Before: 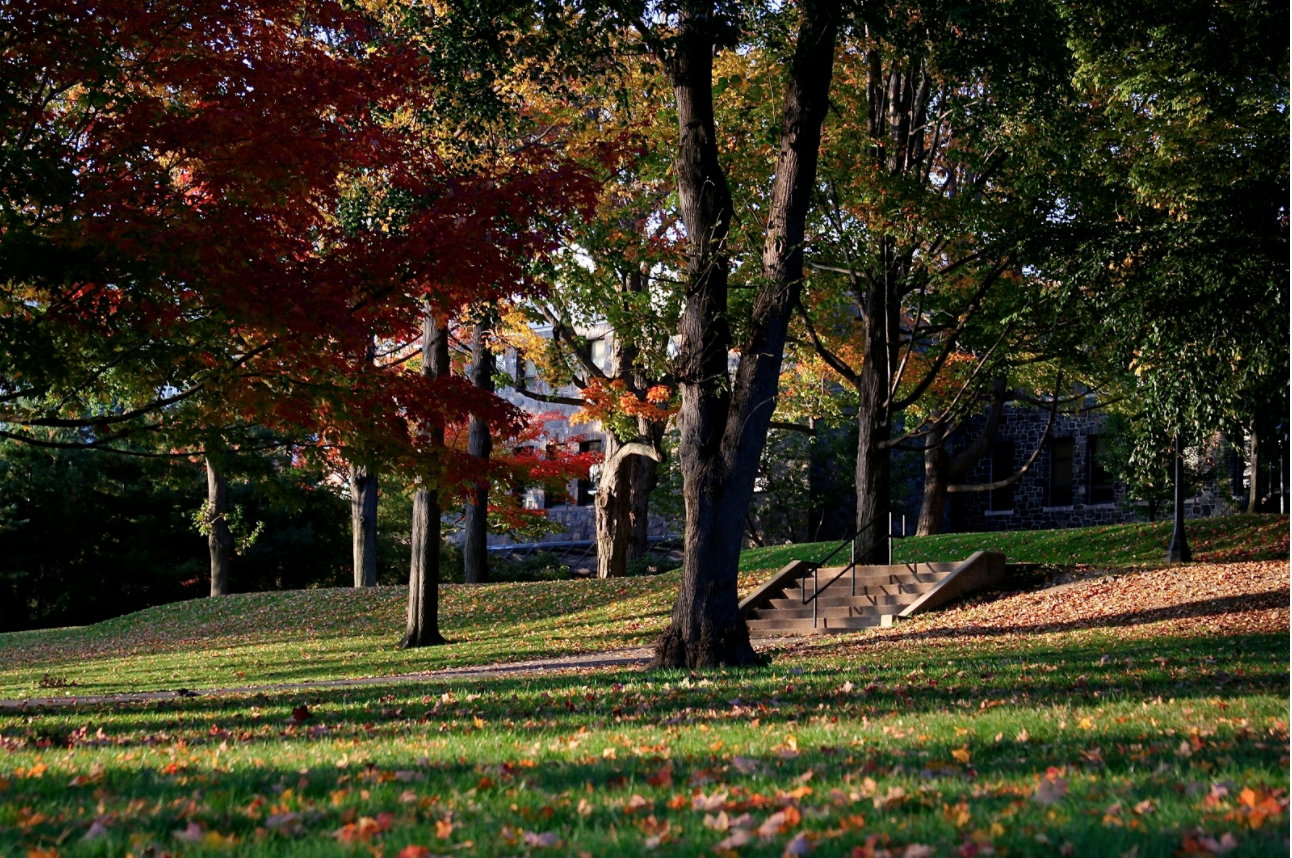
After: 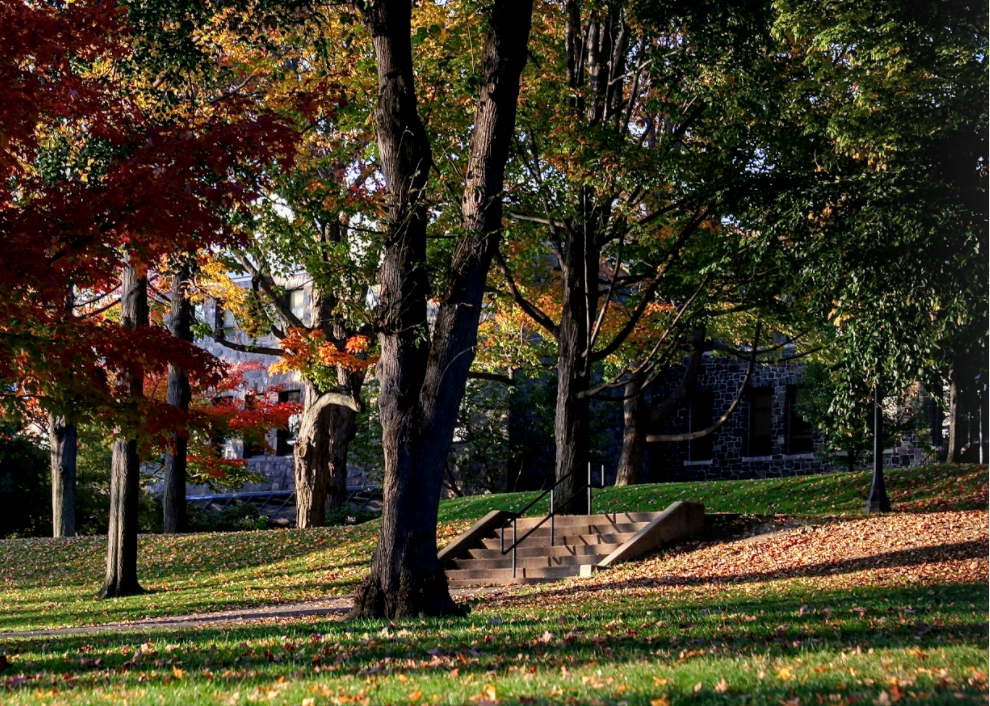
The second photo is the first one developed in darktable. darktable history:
crop: left 23.3%, top 5.843%, bottom 11.806%
local contrast: on, module defaults
